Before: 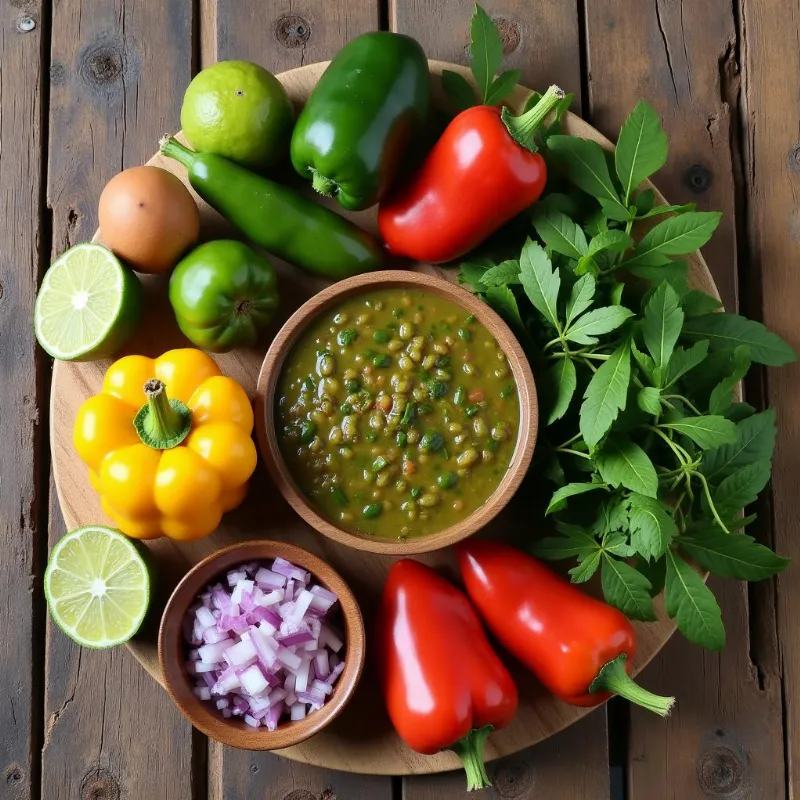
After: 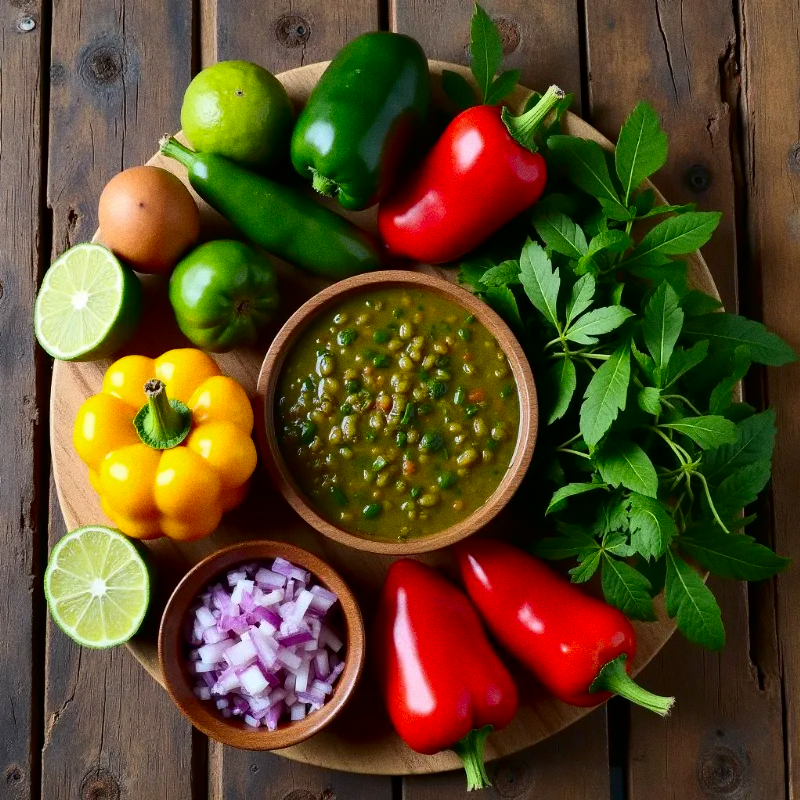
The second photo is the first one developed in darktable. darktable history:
grain: coarseness 0.09 ISO
levels: mode automatic
contrast brightness saturation: contrast 0.12, brightness -0.12, saturation 0.2
